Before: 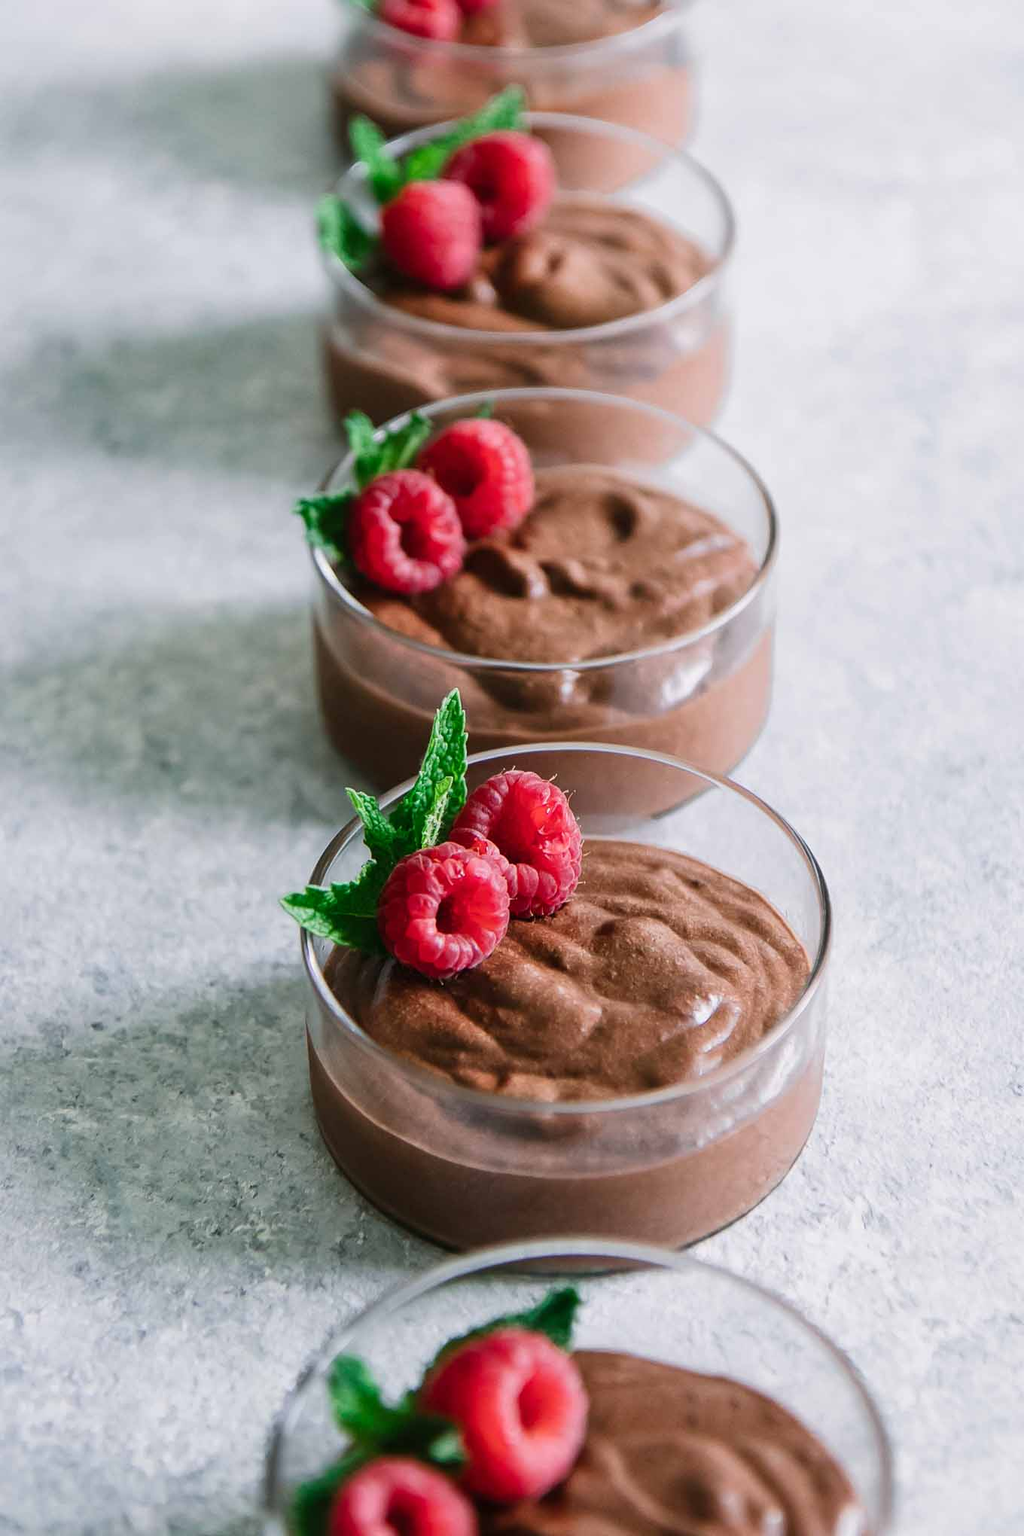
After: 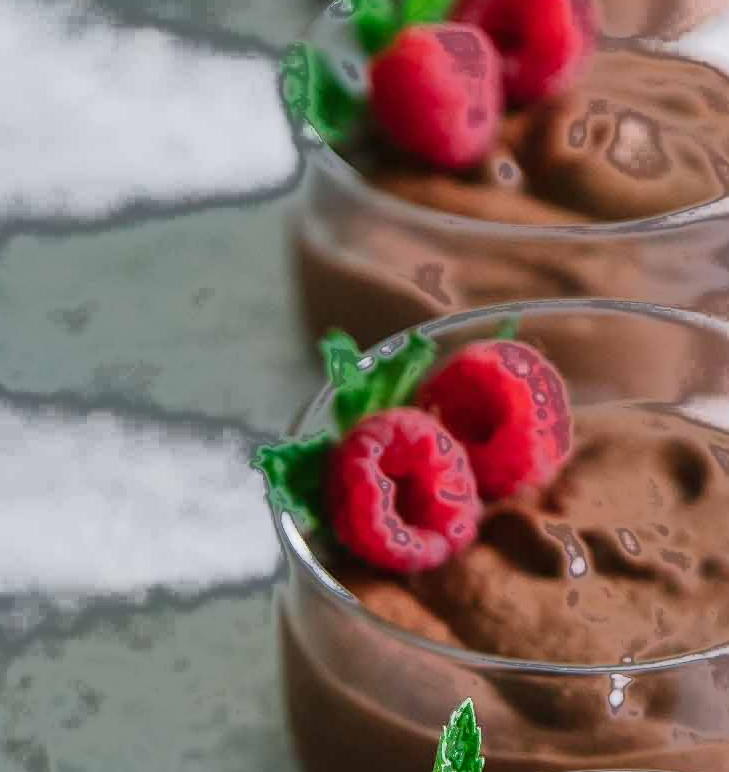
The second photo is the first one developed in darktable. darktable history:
crop: left 10.121%, top 10.631%, right 36.218%, bottom 51.526%
fill light: exposure -0.73 EV, center 0.69, width 2.2
